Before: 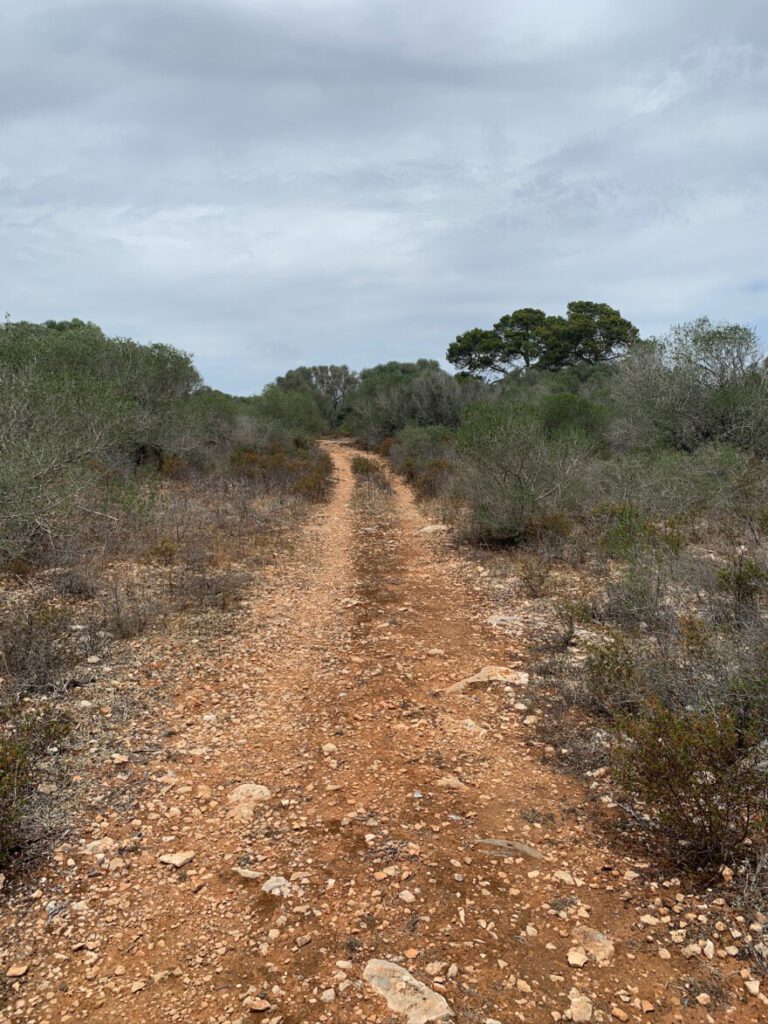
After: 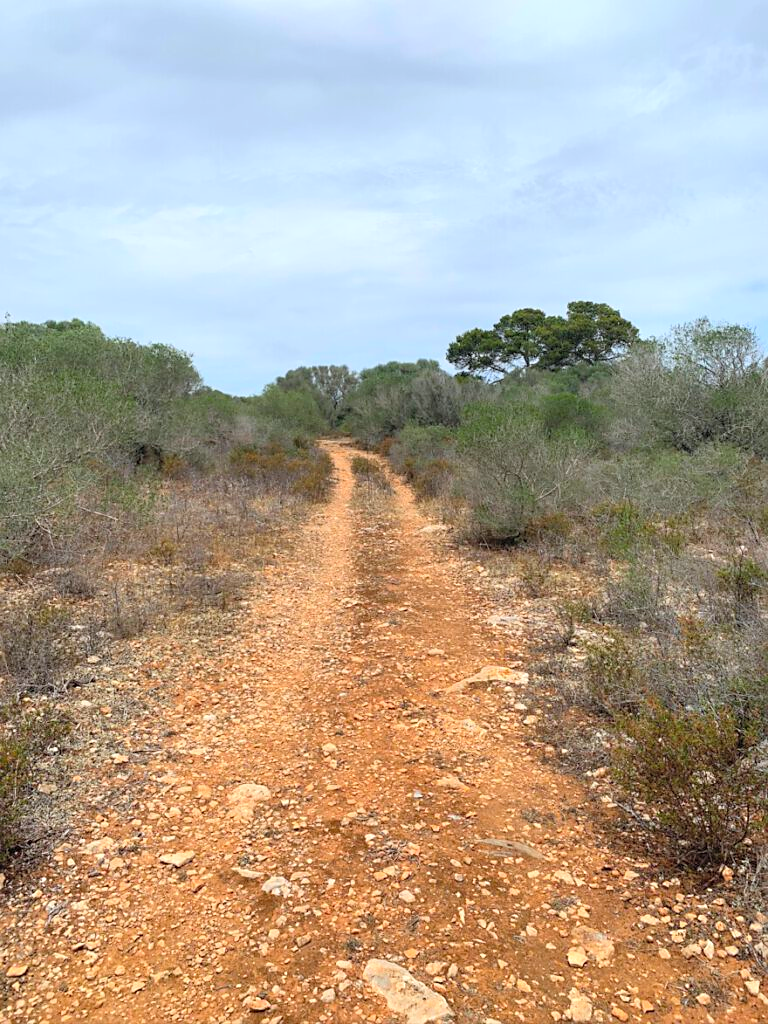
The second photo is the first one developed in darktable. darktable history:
white balance: red 0.988, blue 1.017
exposure: exposure 0.207 EV, compensate highlight preservation false
contrast brightness saturation: contrast 0.07, brightness 0.18, saturation 0.4
sharpen: radius 1.559, amount 0.373, threshold 1.271
